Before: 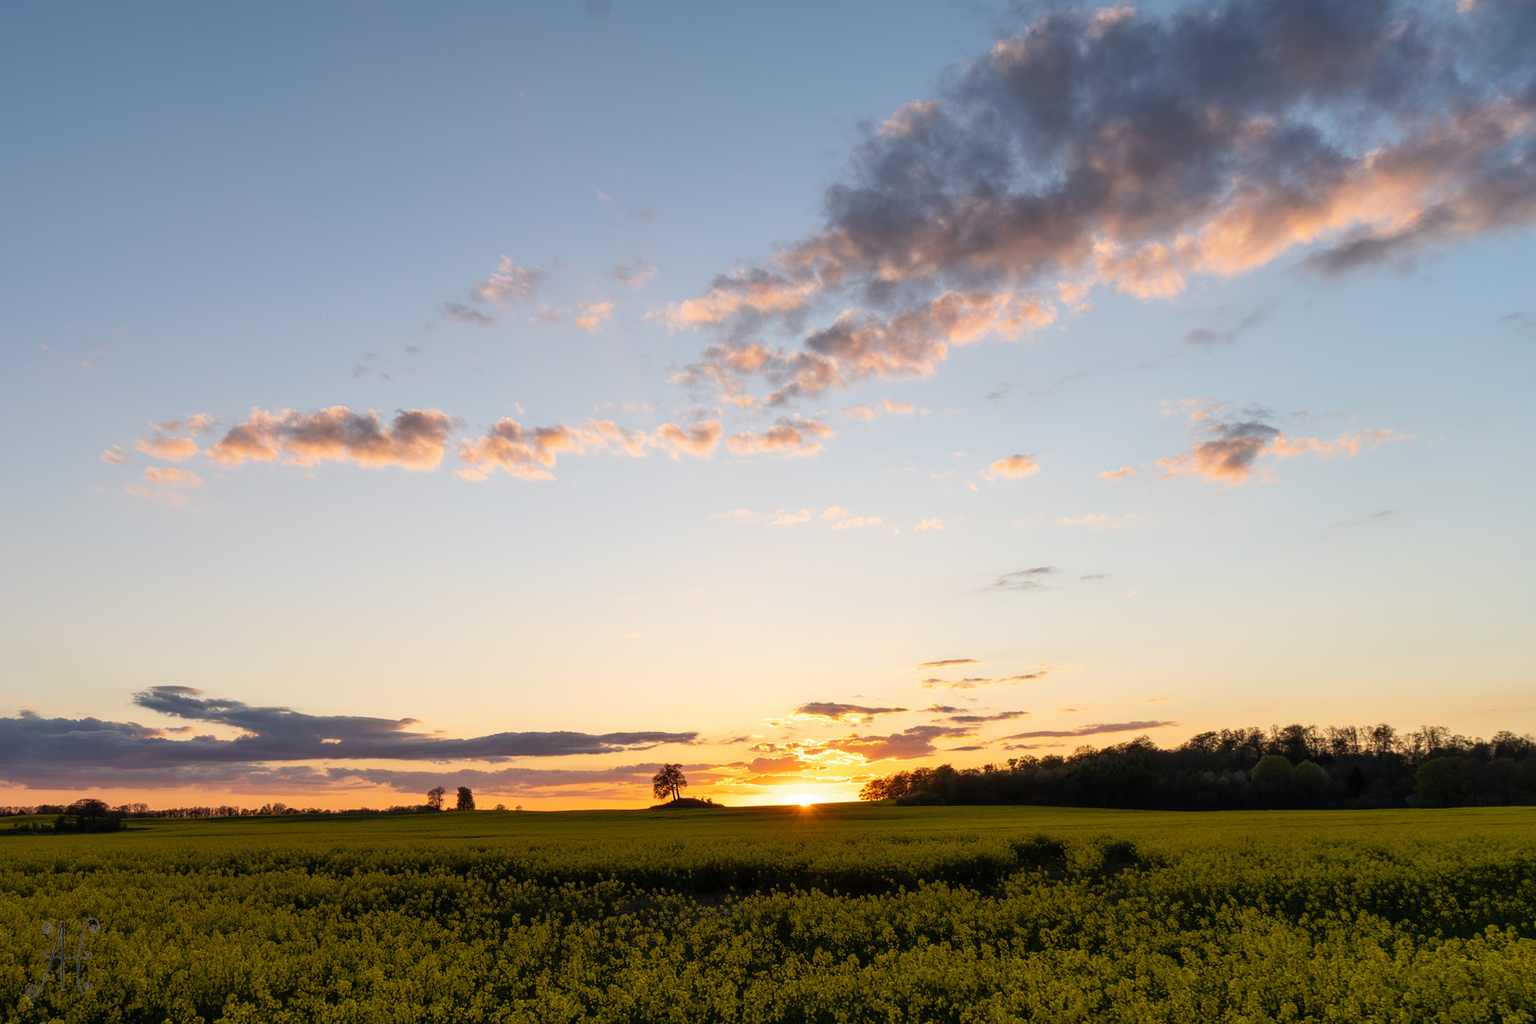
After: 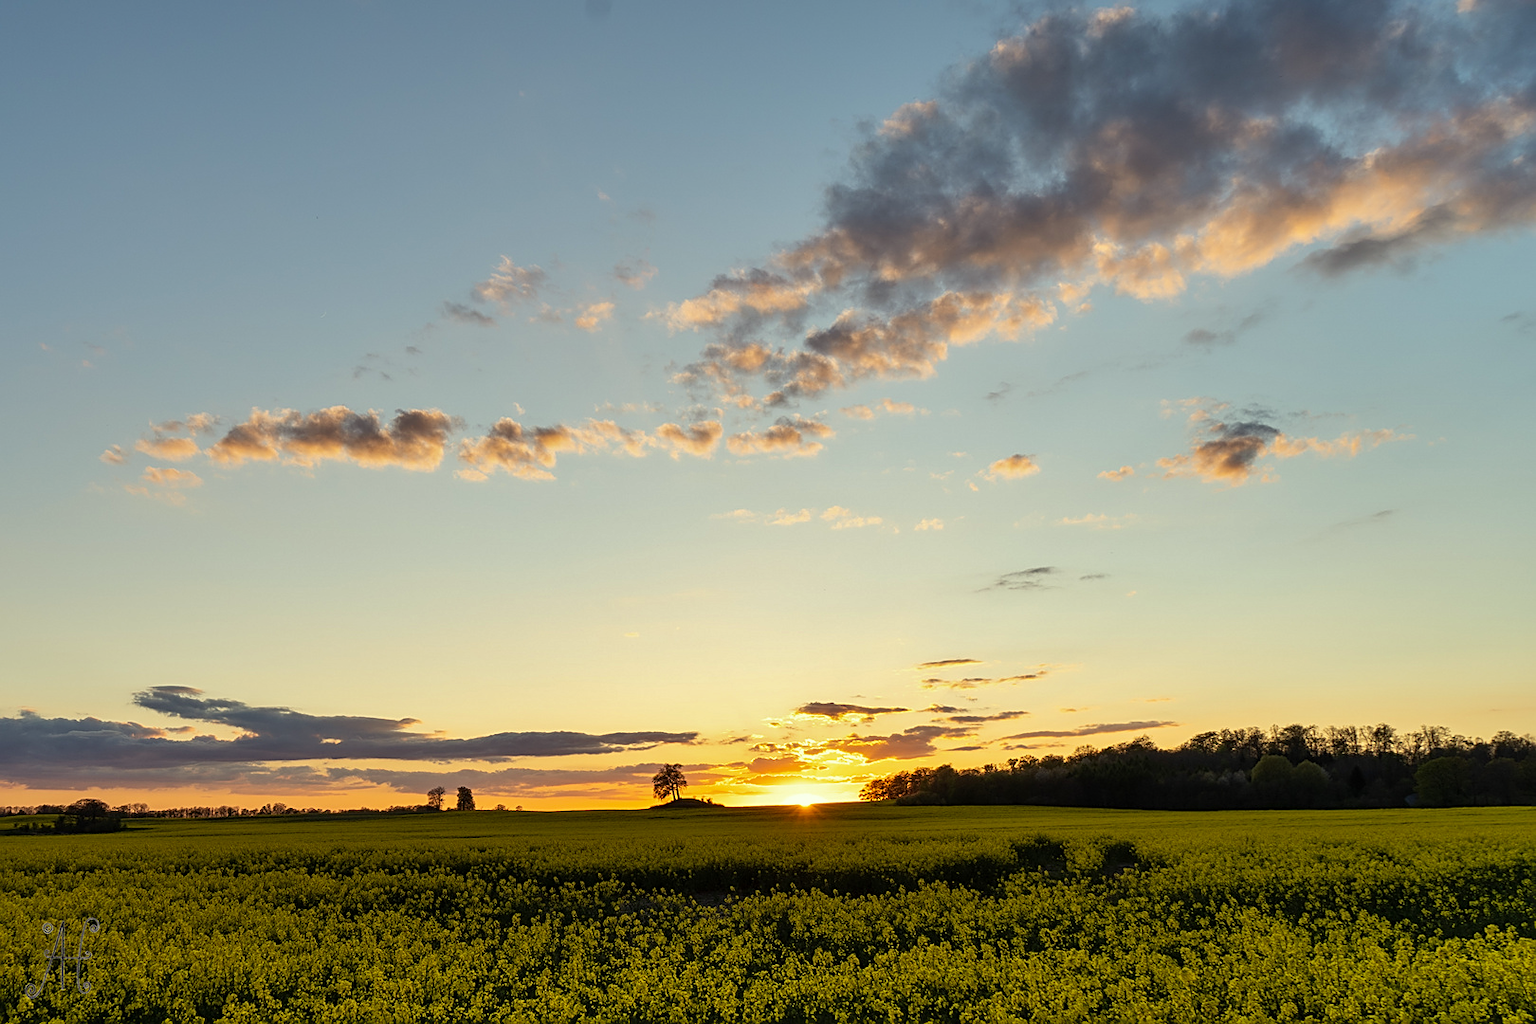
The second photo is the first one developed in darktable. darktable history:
color correction: highlights a* -5.78, highlights b* 10.78
shadows and highlights: soften with gaussian
sharpen: on, module defaults
